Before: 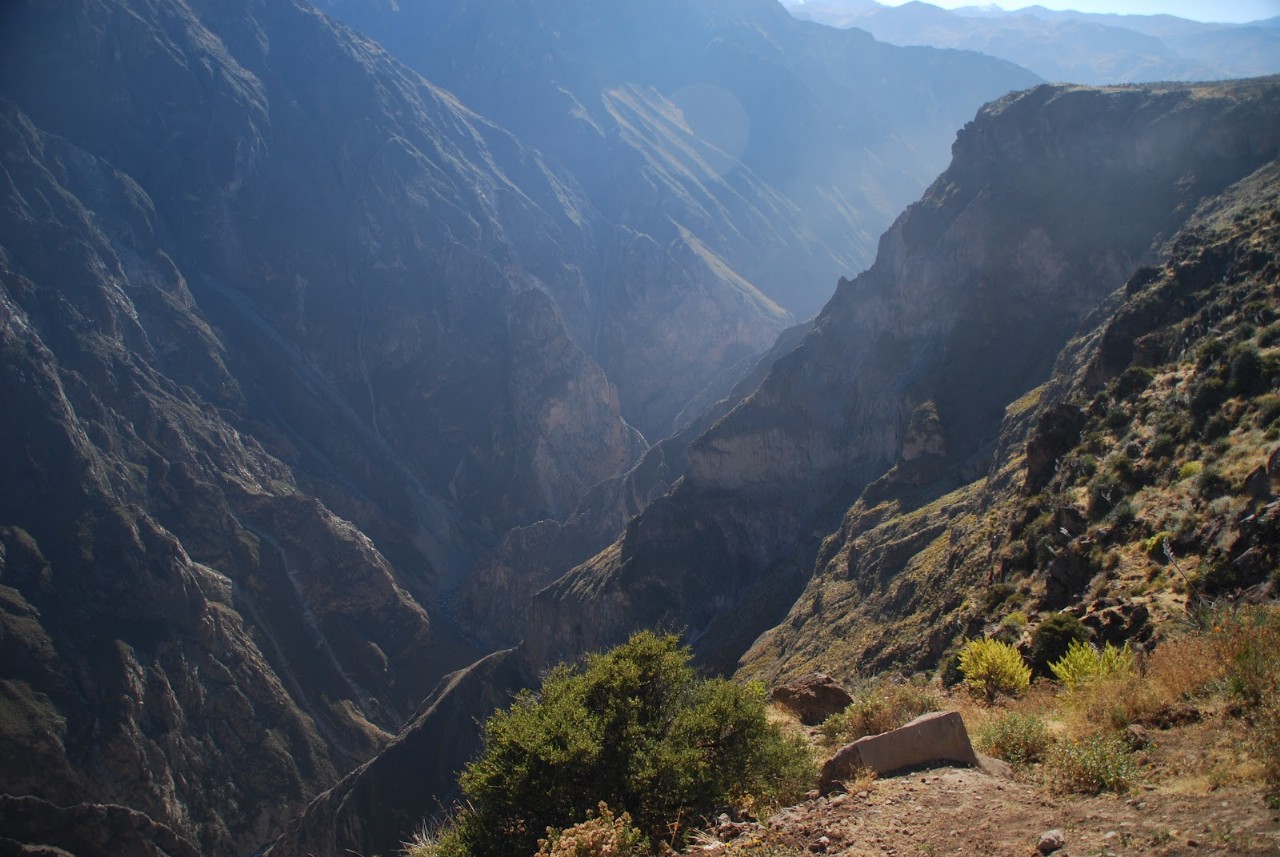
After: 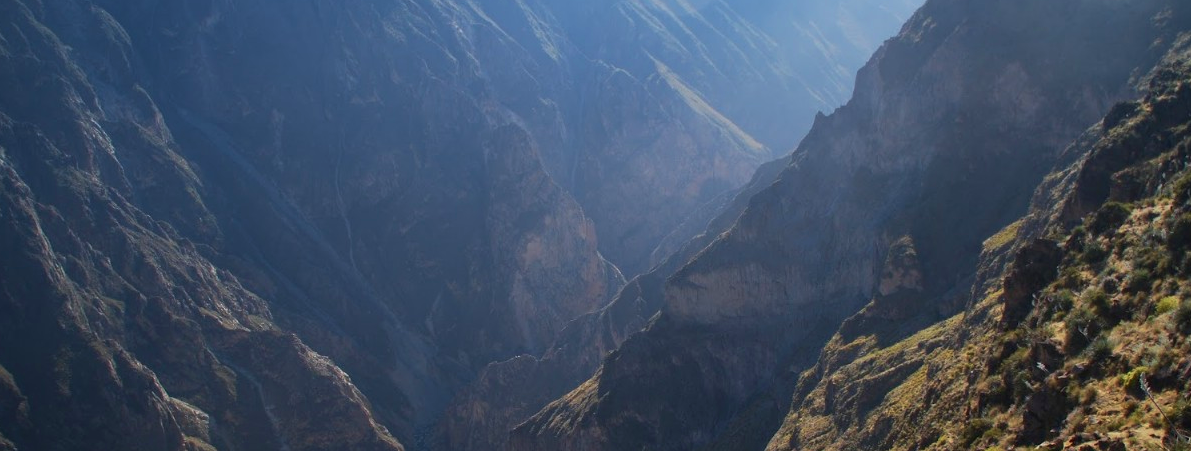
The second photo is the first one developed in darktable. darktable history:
crop: left 1.841%, top 19.344%, right 5.06%, bottom 27.923%
velvia: on, module defaults
exposure: exposure 0.073 EV, compensate exposure bias true, compensate highlight preservation false
